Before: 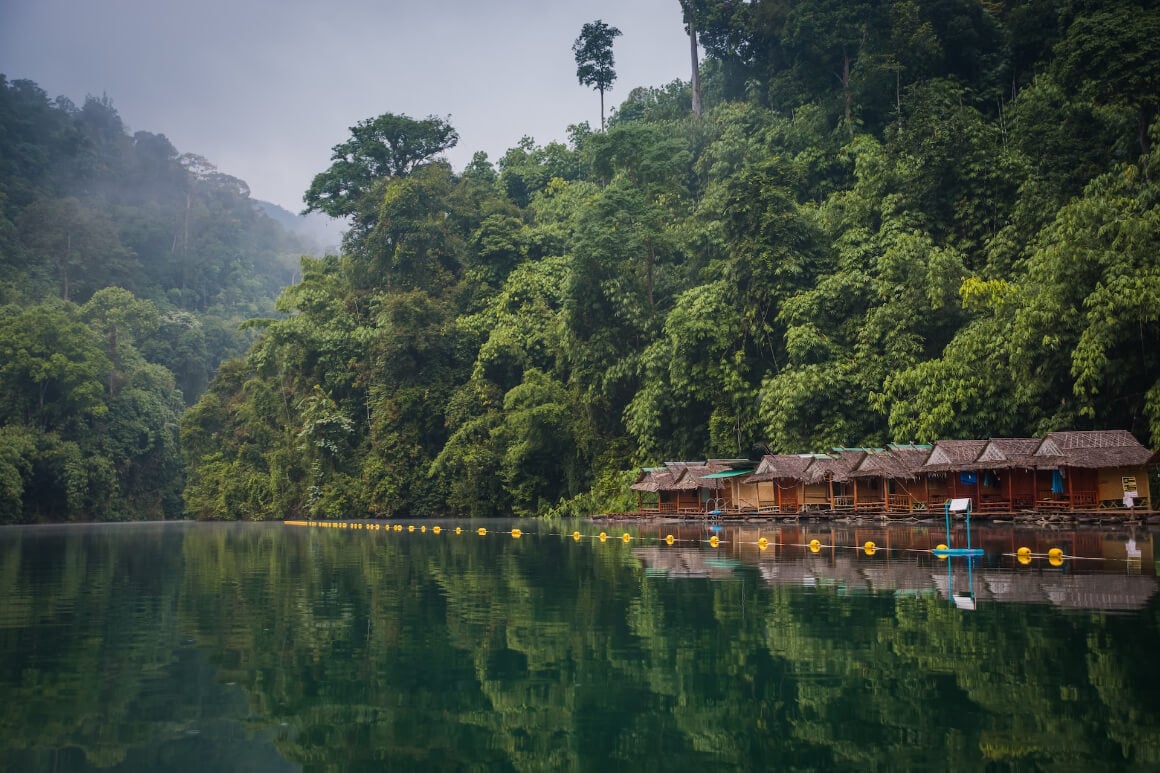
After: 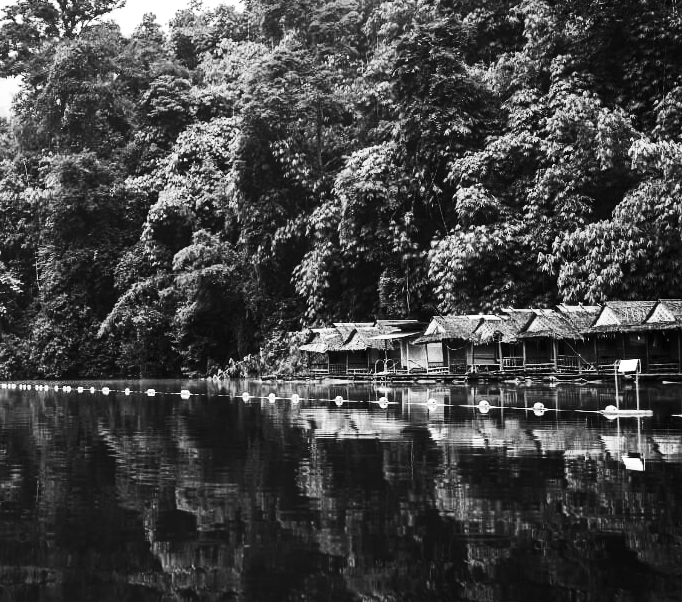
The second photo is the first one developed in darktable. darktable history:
crop and rotate: left 28.546%, top 17.983%, right 12.644%, bottom 4.054%
color calibration: output gray [0.31, 0.36, 0.33, 0], illuminant custom, x 0.363, y 0.385, temperature 4520.23 K
exposure: exposure 0.74 EV, compensate highlight preservation false
contrast brightness saturation: contrast 0.504, saturation -0.096
